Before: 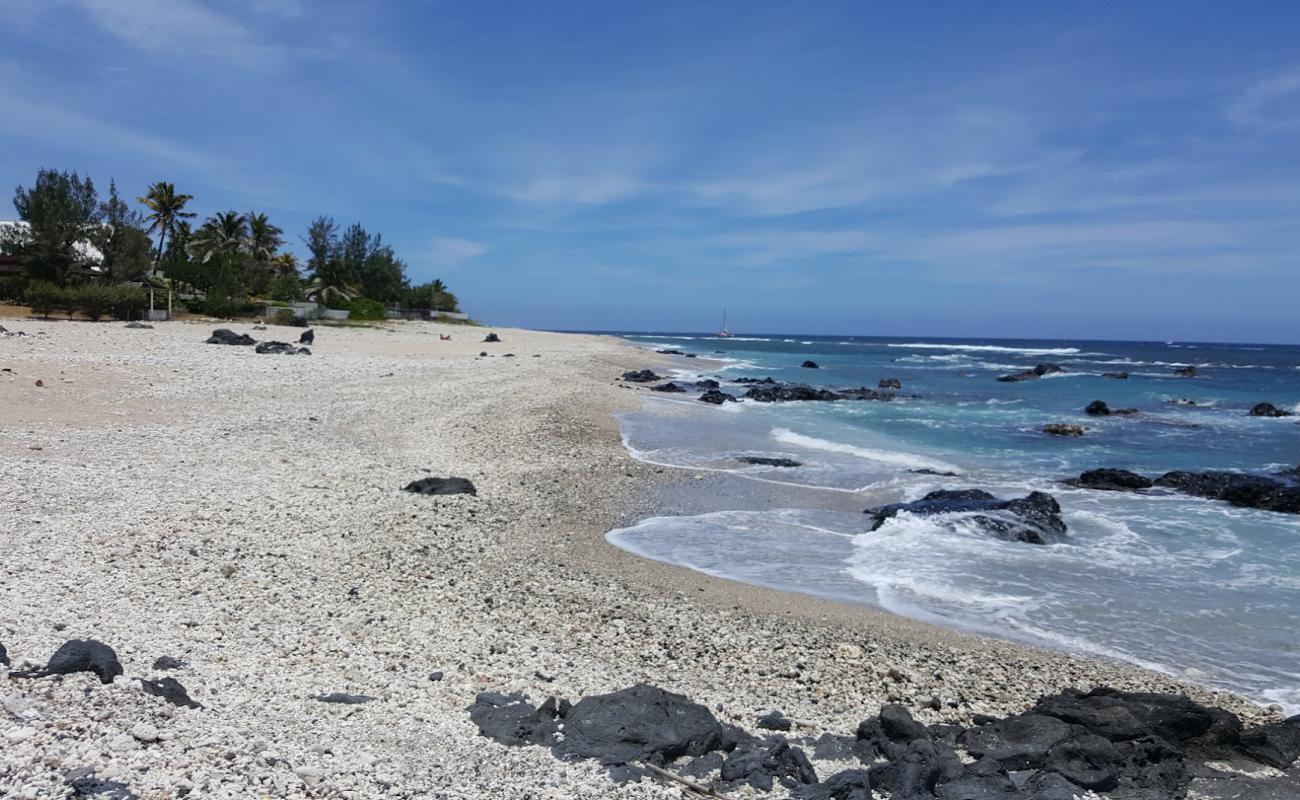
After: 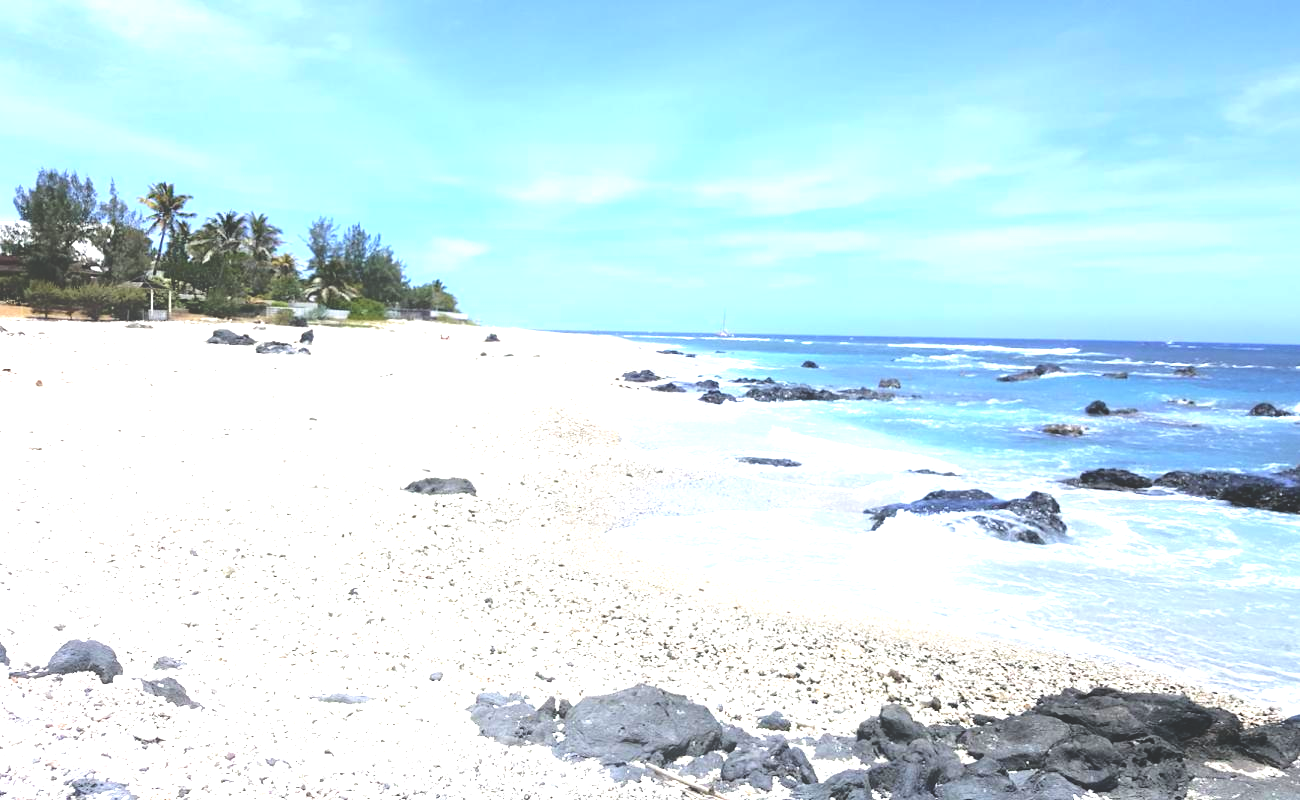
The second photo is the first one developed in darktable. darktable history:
exposure: exposure 1 EV, compensate highlight preservation false
tone equalizer: -8 EV -1.05 EV, -7 EV -1.05 EV, -6 EV -0.875 EV, -5 EV -0.614 EV, -3 EV 0.591 EV, -2 EV 0.845 EV, -1 EV 0.985 EV, +0 EV 1.08 EV, mask exposure compensation -0.515 EV
local contrast: detail 70%
